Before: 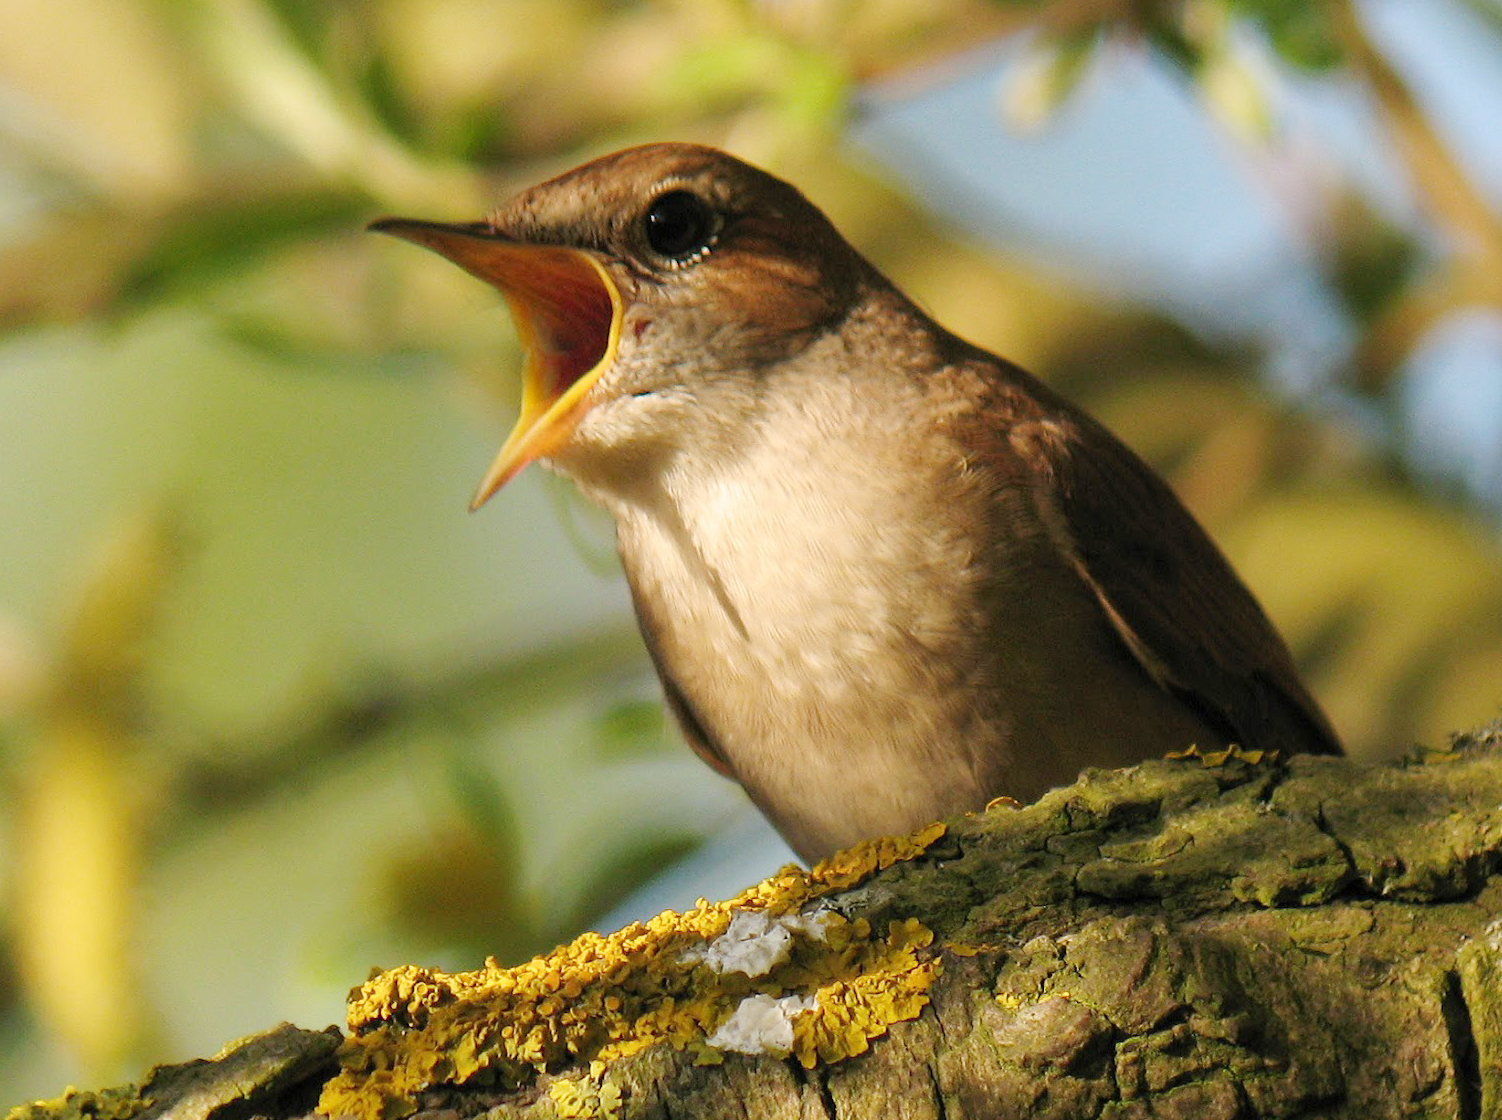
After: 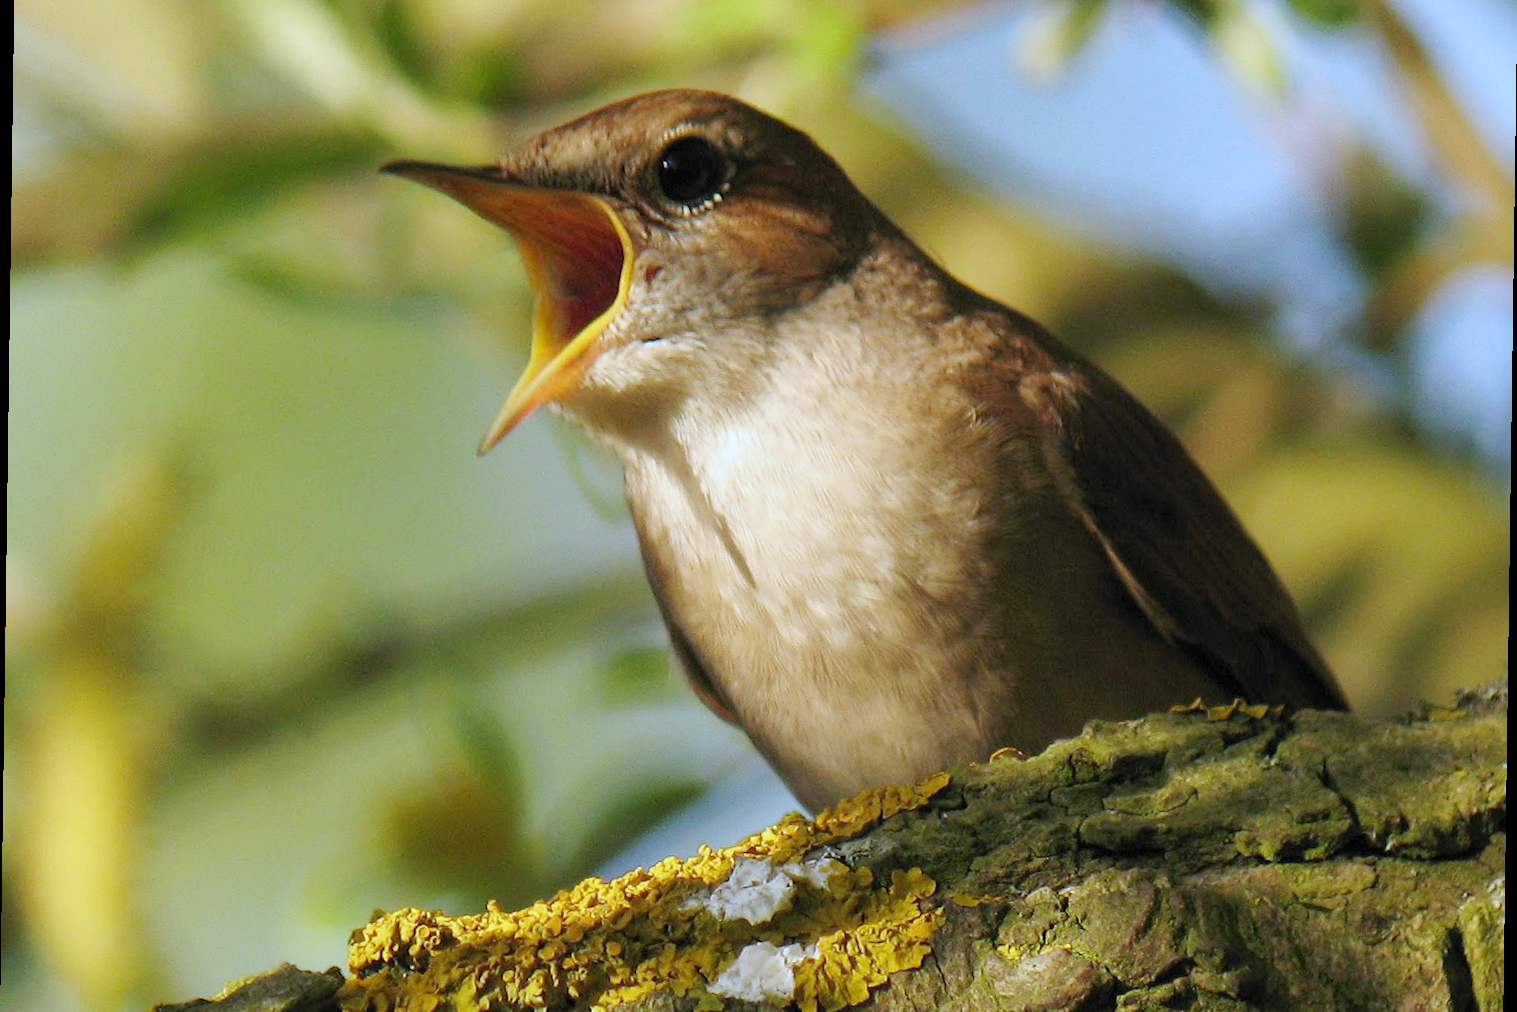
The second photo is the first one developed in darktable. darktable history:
crop and rotate: top 5.609%, bottom 5.609%
rotate and perspective: rotation 0.8°, automatic cropping off
white balance: red 0.926, green 1.003, blue 1.133
